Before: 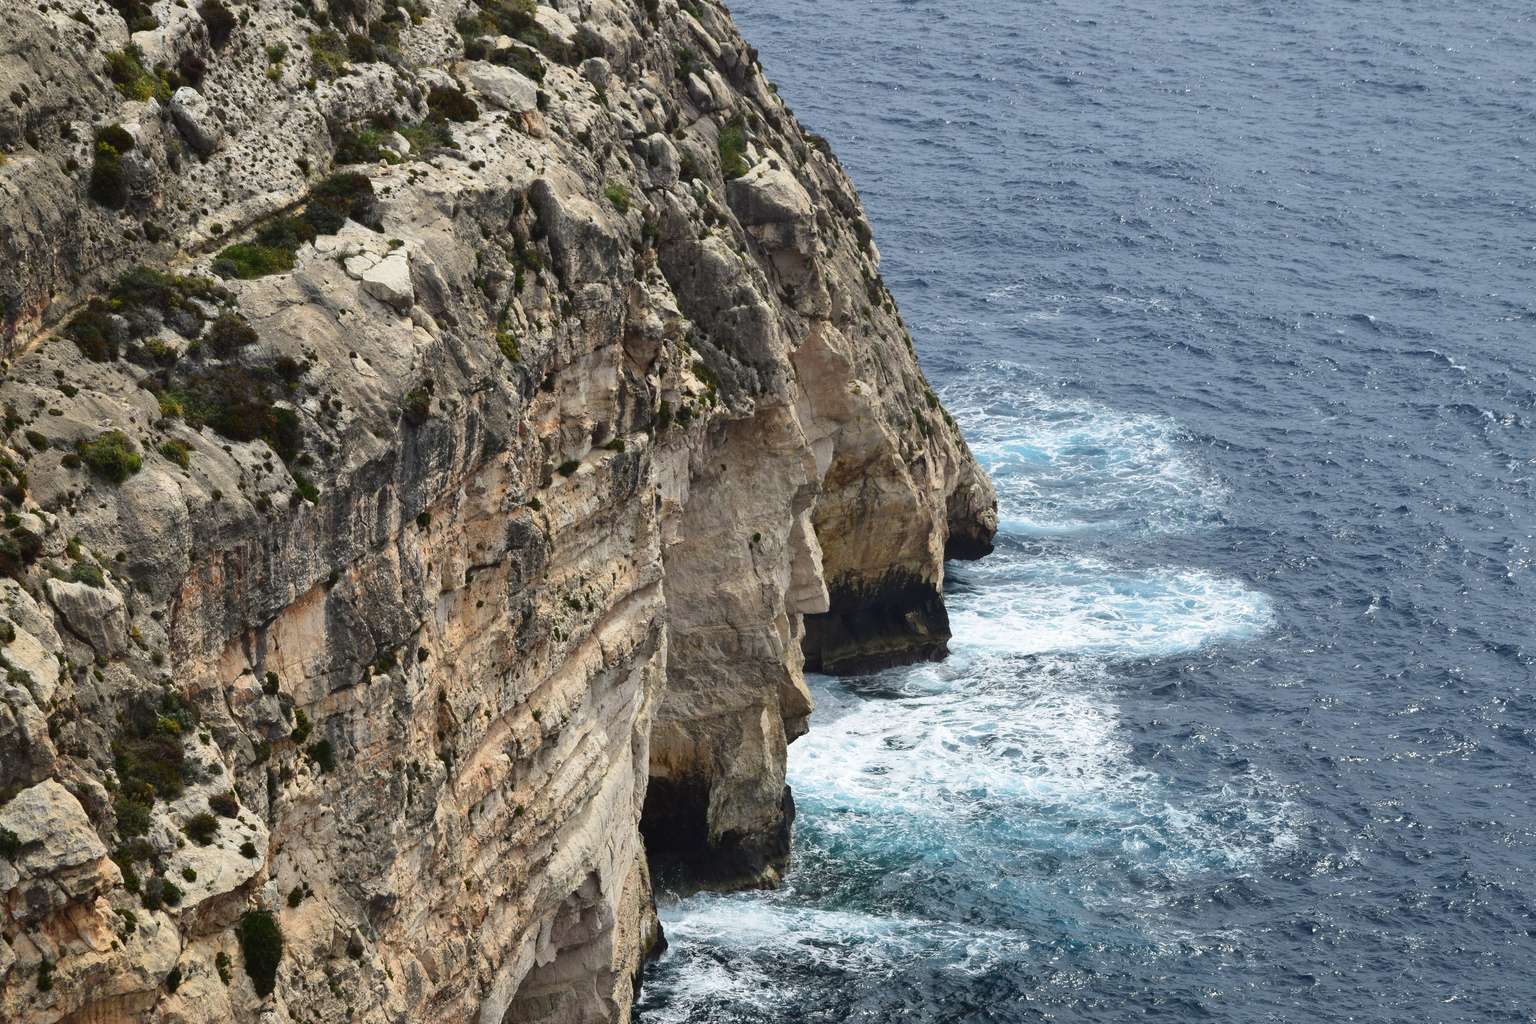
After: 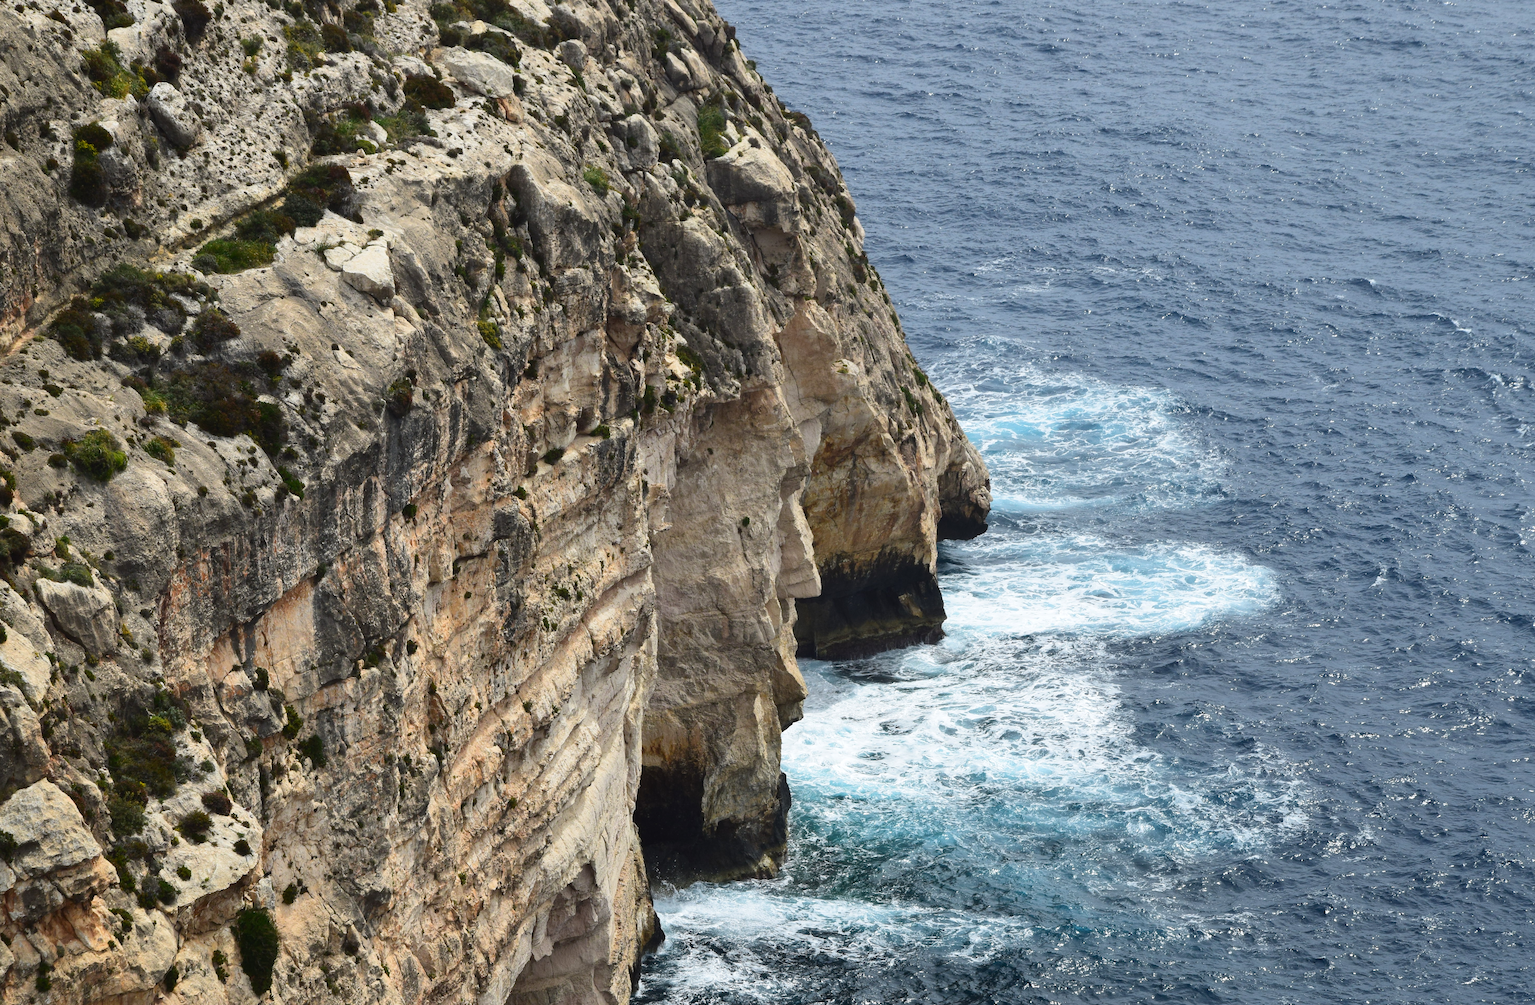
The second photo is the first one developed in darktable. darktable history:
contrast brightness saturation: contrast 0.1, brightness 0.03, saturation 0.09
rotate and perspective: rotation -1.32°, lens shift (horizontal) -0.031, crop left 0.015, crop right 0.985, crop top 0.047, crop bottom 0.982
